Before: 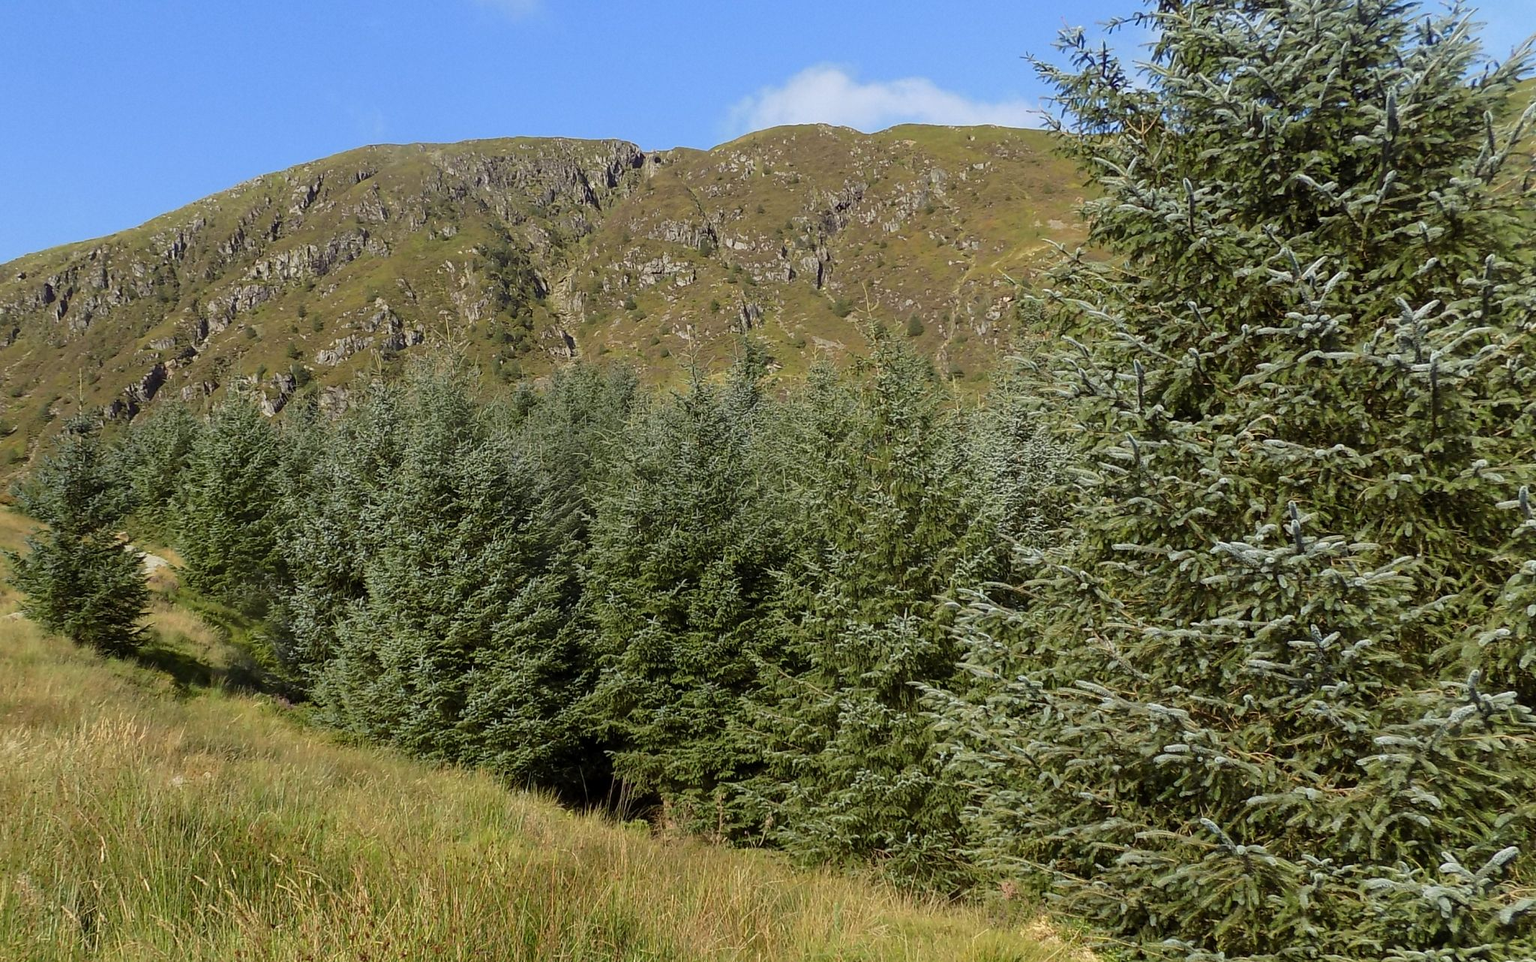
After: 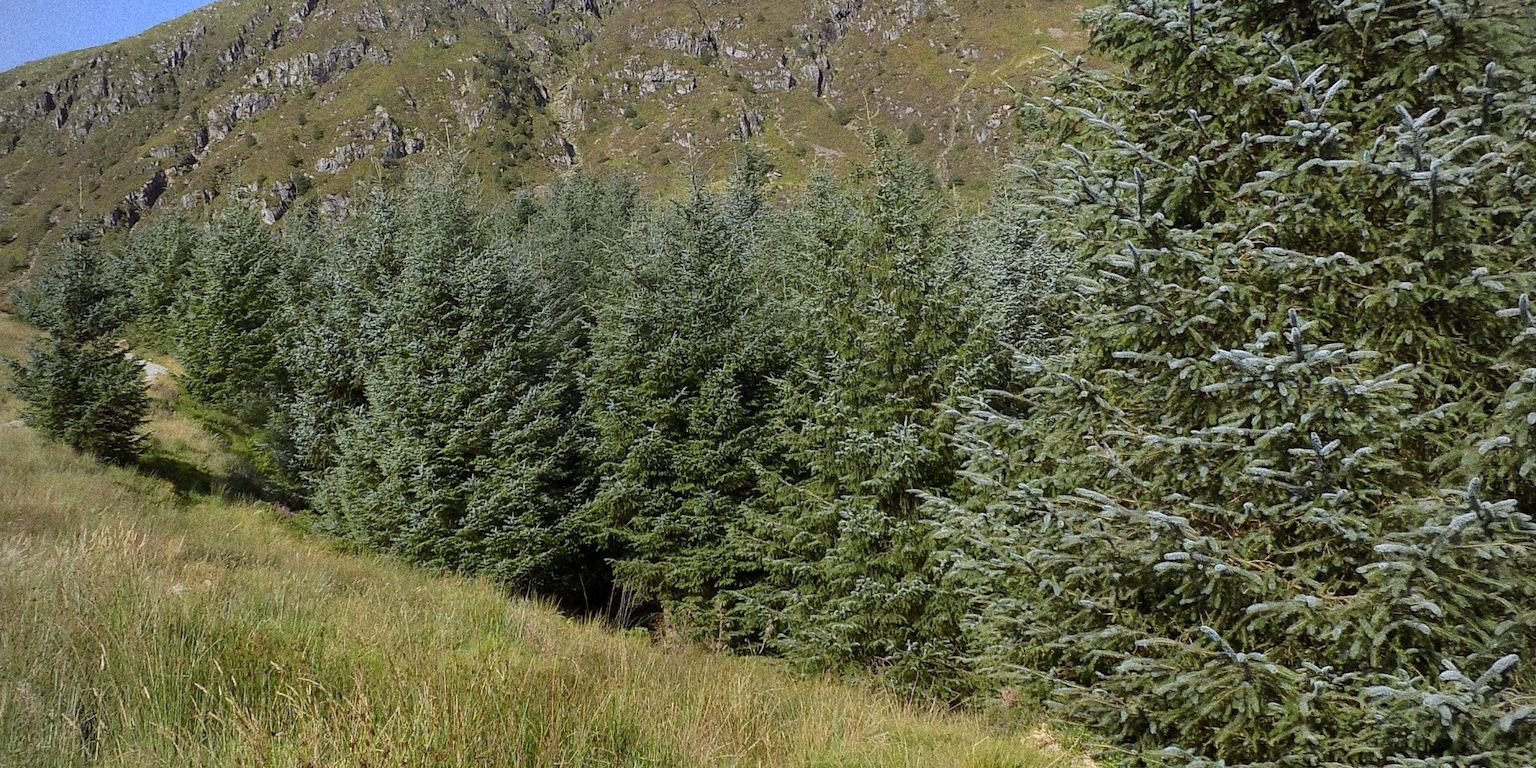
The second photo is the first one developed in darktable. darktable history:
tone equalizer: on, module defaults
grain: coarseness 14.49 ISO, strength 48.04%, mid-tones bias 35%
vignetting: fall-off radius 60.92%
crop and rotate: top 19.998%
white balance: red 0.967, blue 1.119, emerald 0.756
